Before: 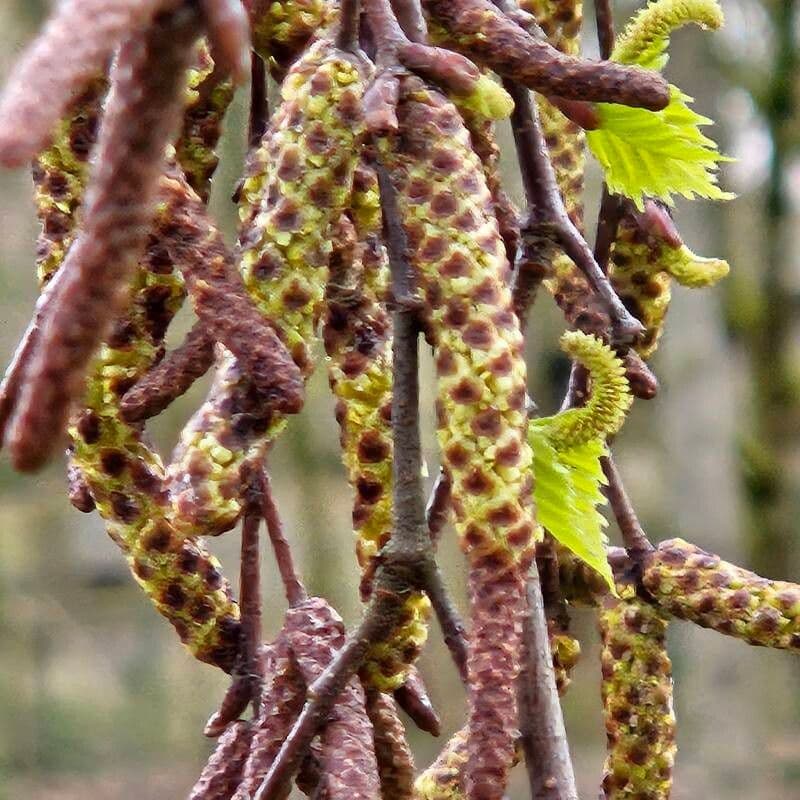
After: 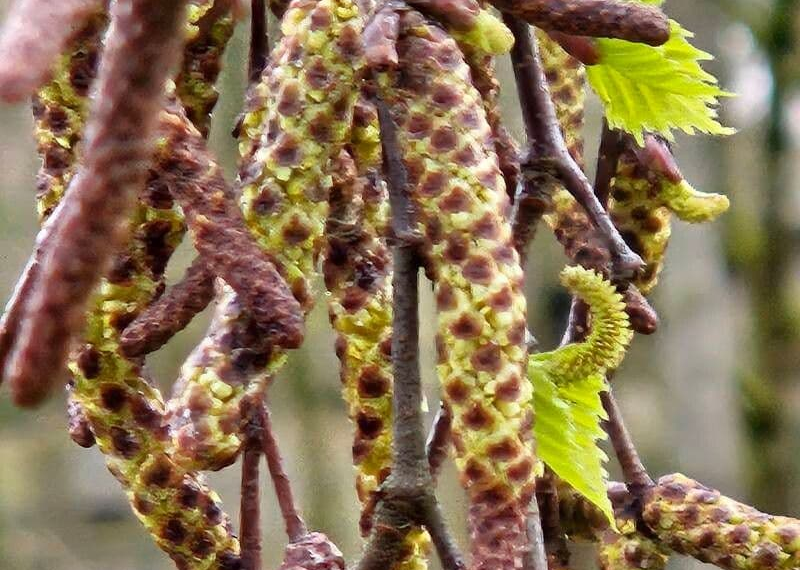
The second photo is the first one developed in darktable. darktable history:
crop and rotate: top 8.249%, bottom 20.434%
